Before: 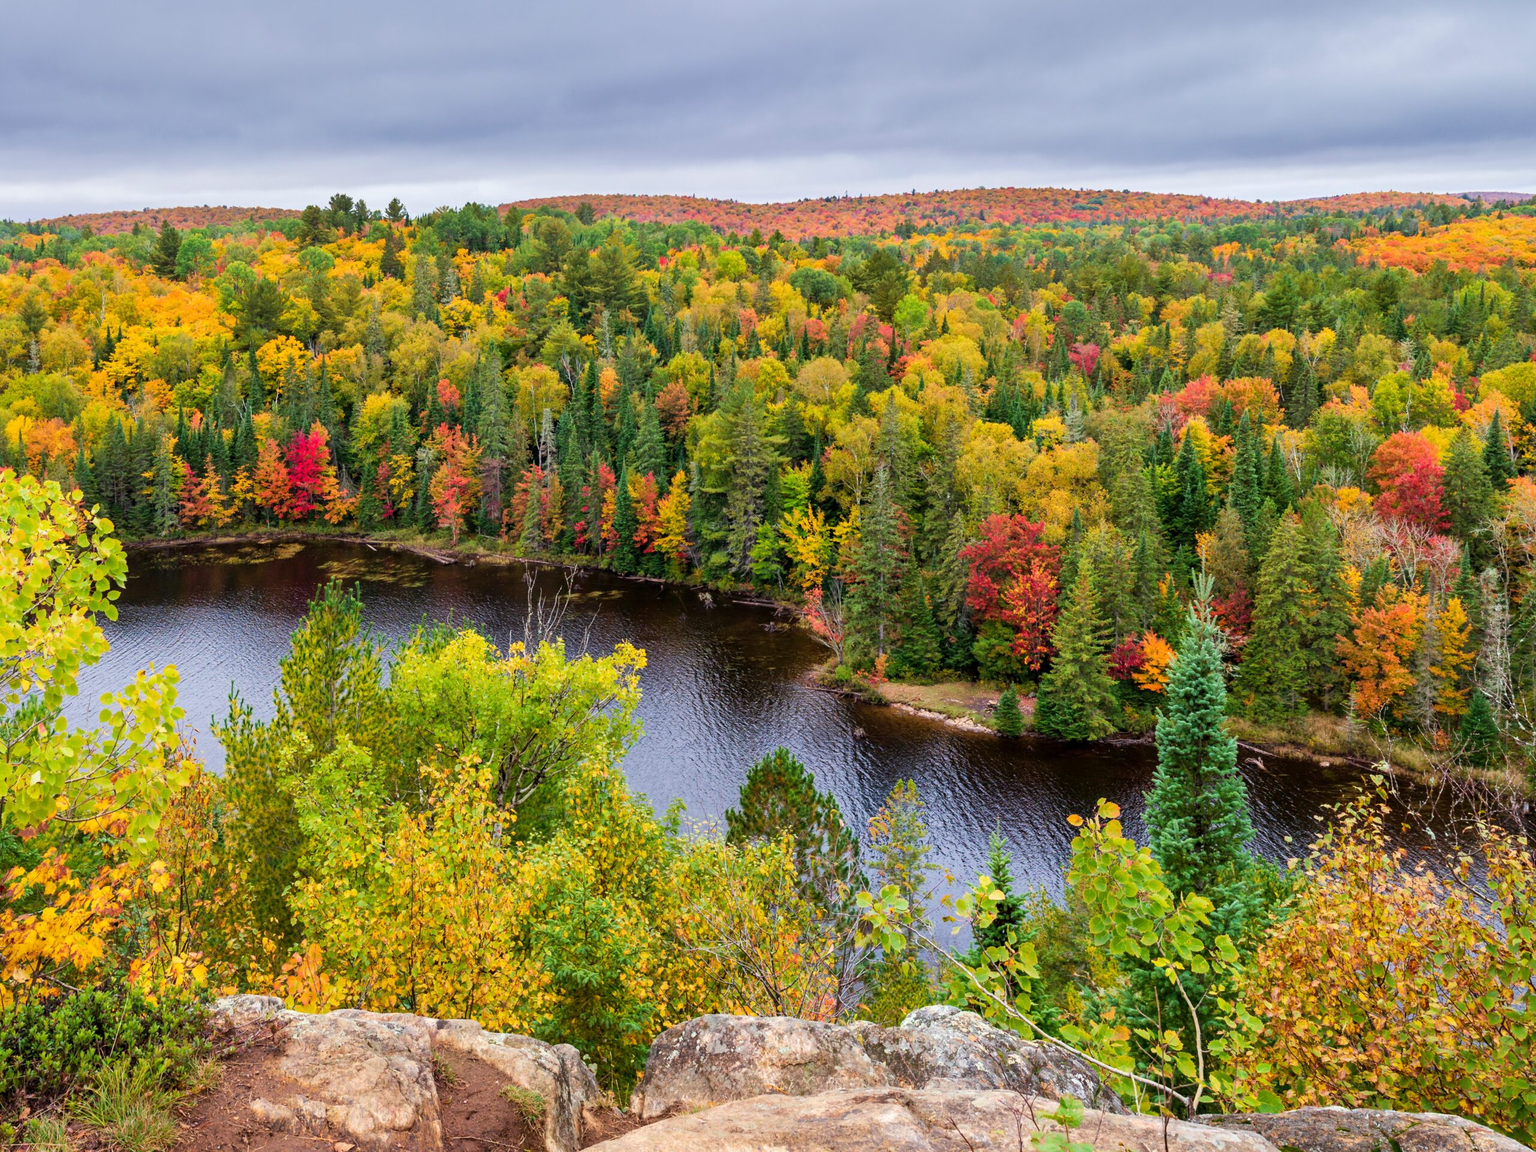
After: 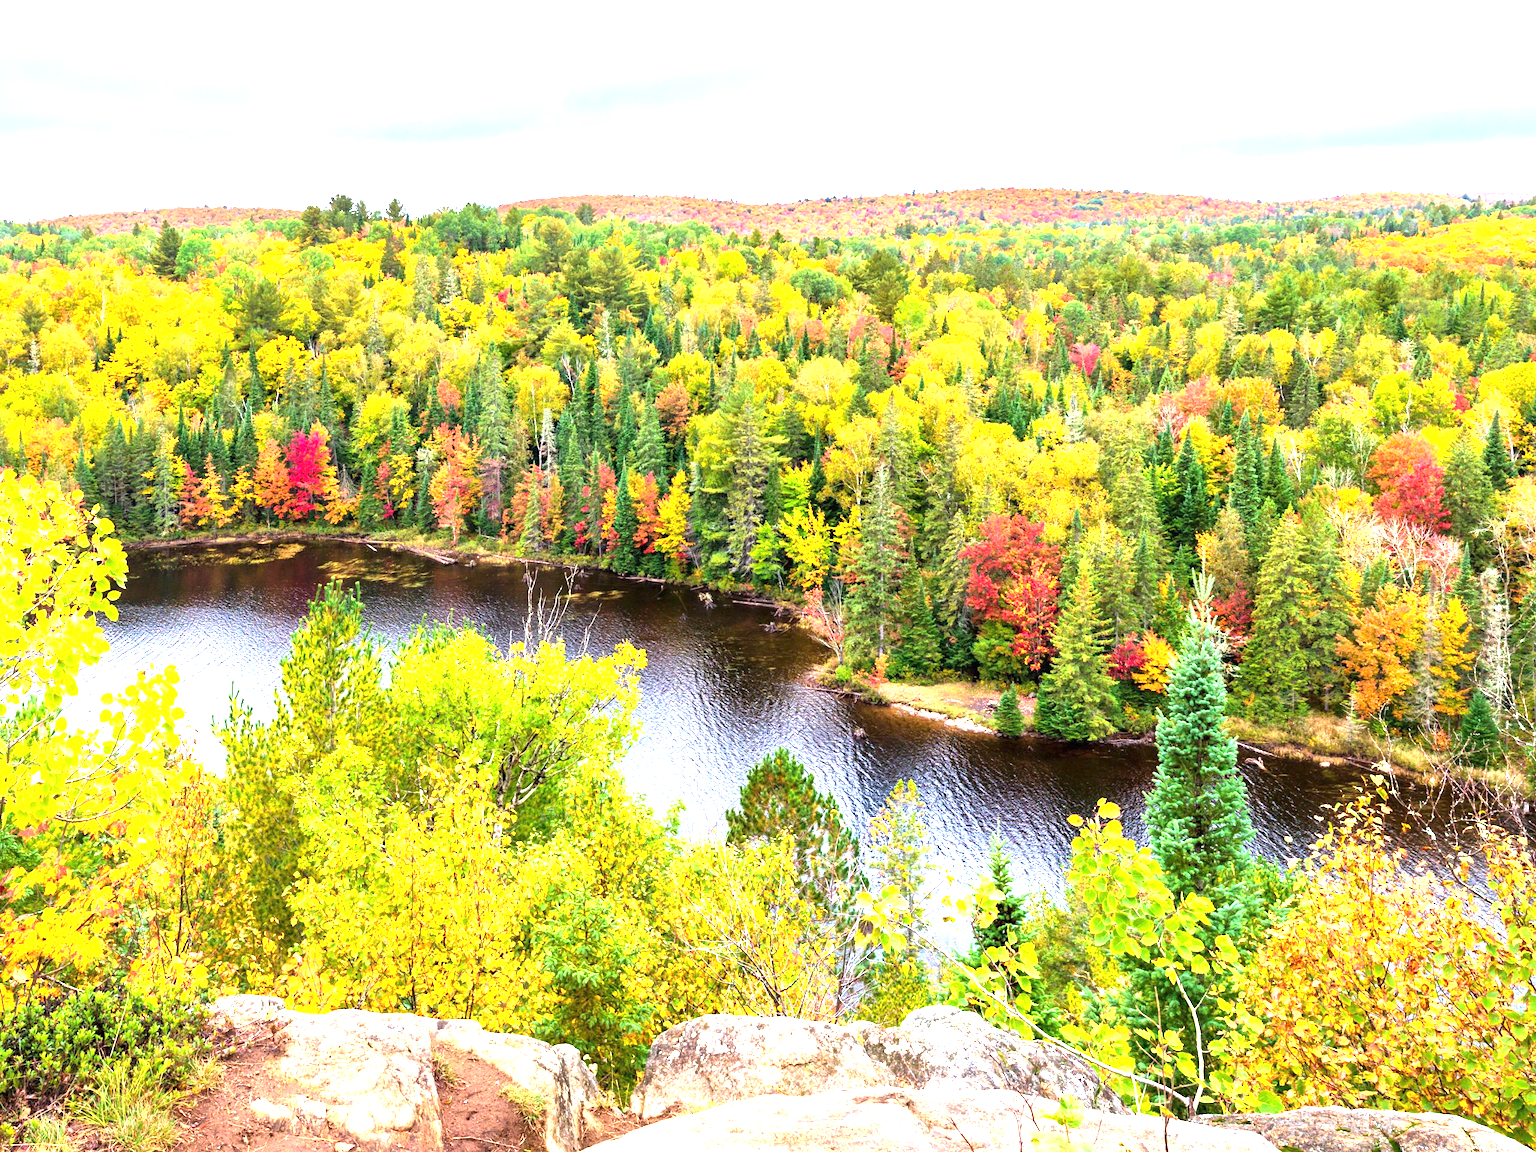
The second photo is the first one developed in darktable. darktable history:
exposure: black level correction 0, exposure 1.669 EV, compensate highlight preservation false
